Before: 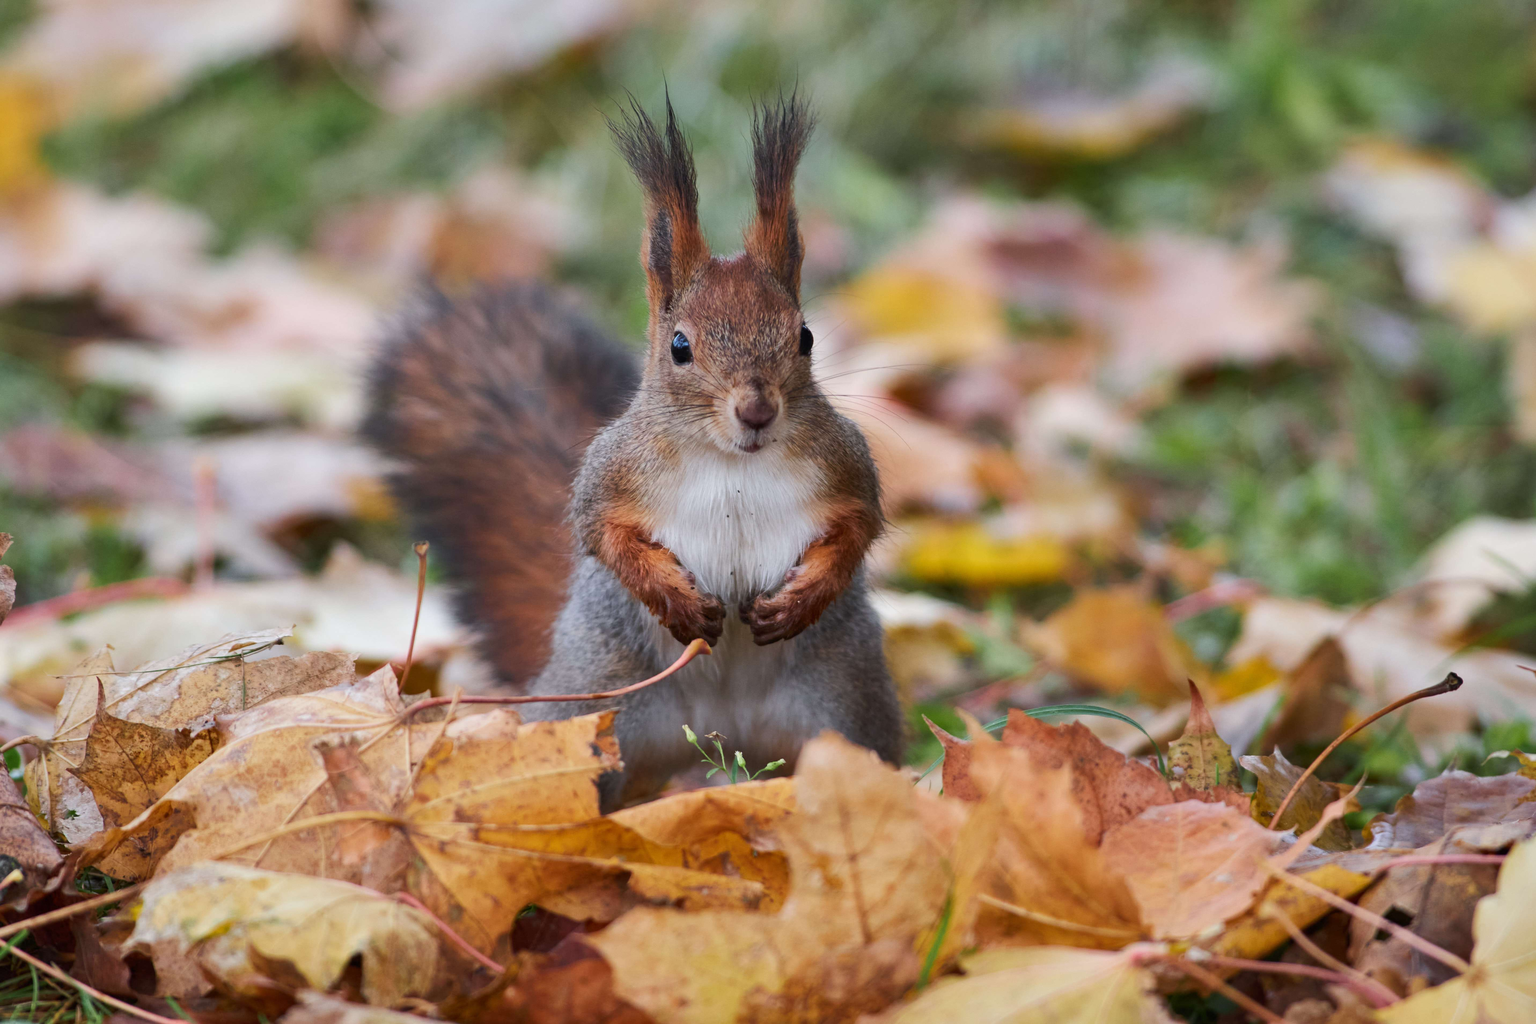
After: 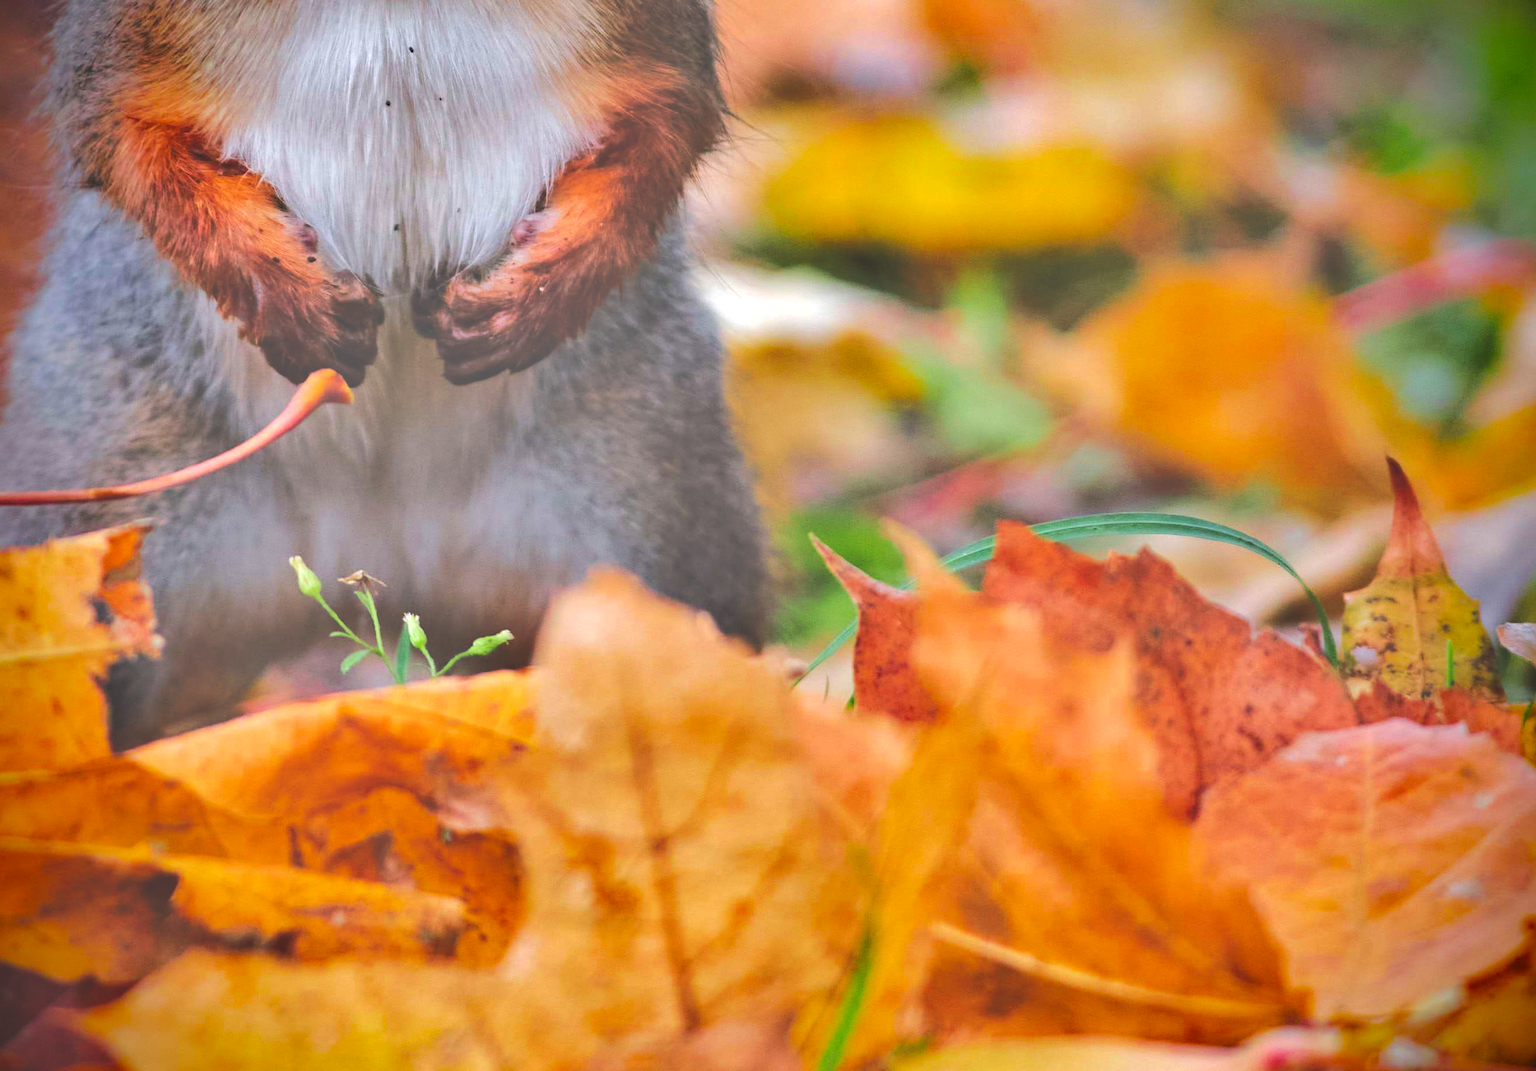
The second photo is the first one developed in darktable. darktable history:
crop: left 35.762%, top 45.781%, right 18.135%, bottom 5.997%
color balance rgb: shadows lift › chroma 4.307%, shadows lift › hue 253.57°, perceptual saturation grading › global saturation 25.27%
shadows and highlights: white point adjustment -3.46, highlights -63.33, soften with gaussian
contrast brightness saturation: contrast 0.187, brightness -0.233, saturation 0.111
tone equalizer: -7 EV 0.162 EV, -6 EV 0.62 EV, -5 EV 1.12 EV, -4 EV 1.3 EV, -3 EV 1.17 EV, -2 EV 0.6 EV, -1 EV 0.148 EV, edges refinement/feathering 500, mask exposure compensation -1.57 EV, preserve details no
vignetting: brightness -0.985, saturation 0.497
exposure: black level correction -0.072, exposure 0.502 EV, compensate highlight preservation false
